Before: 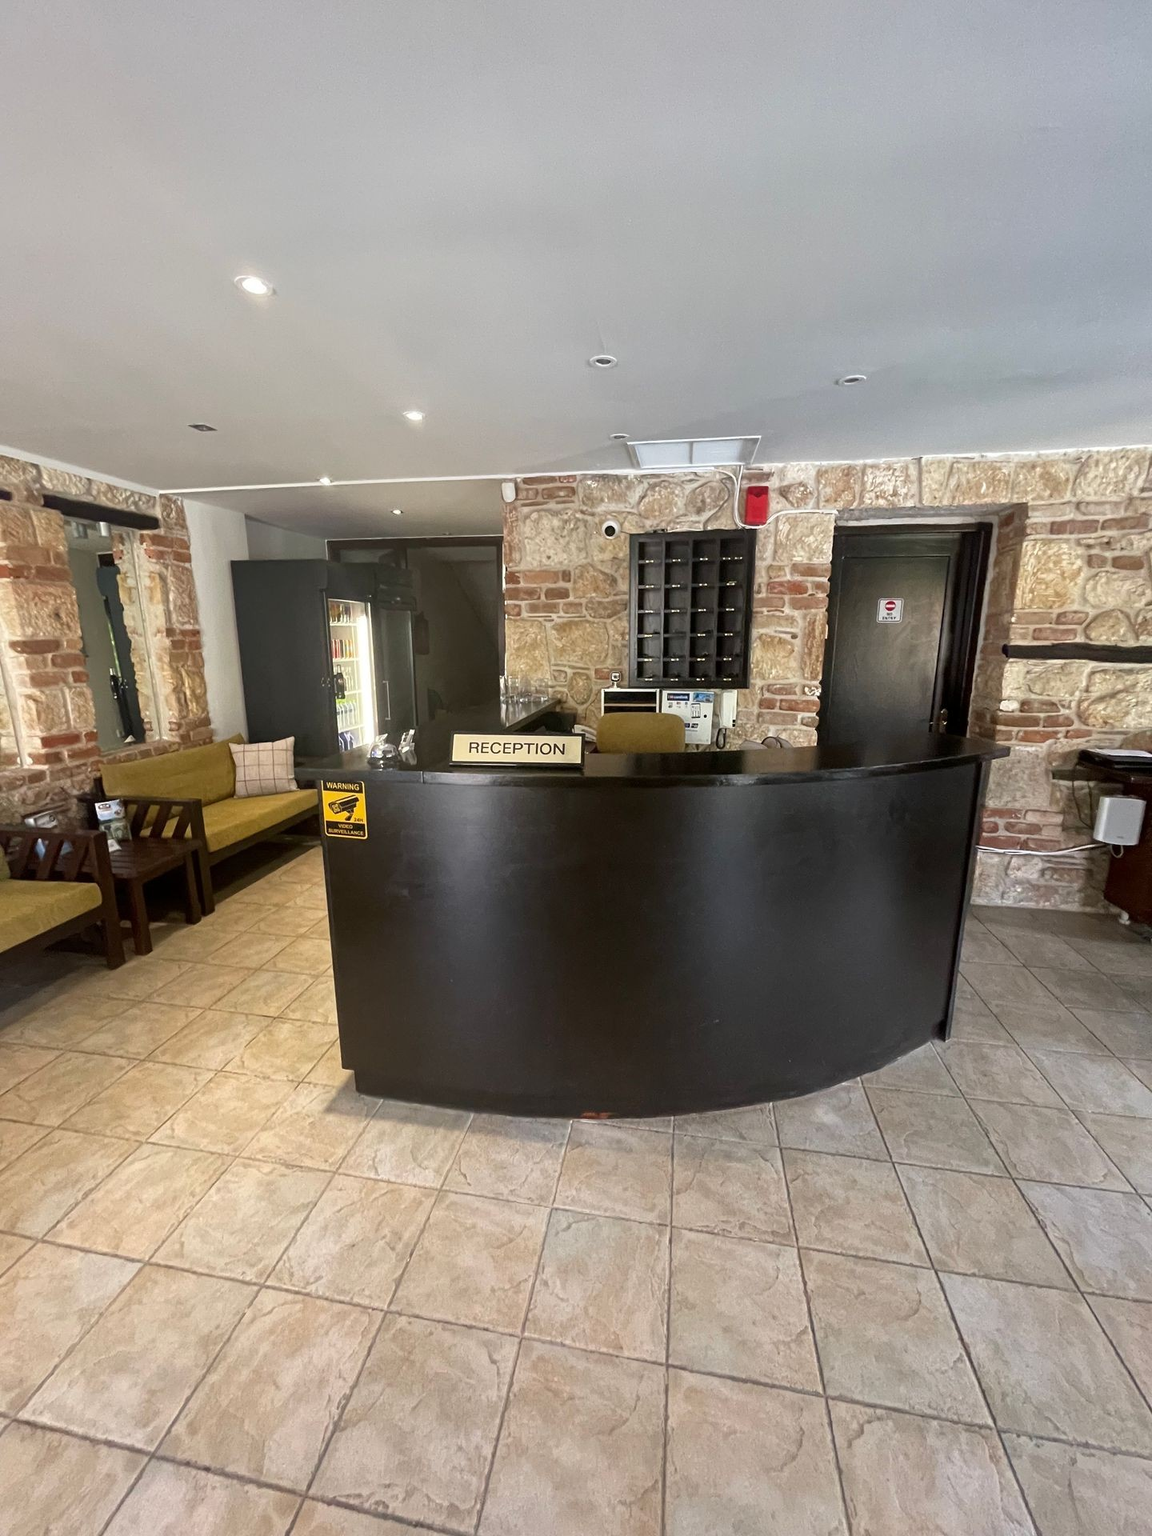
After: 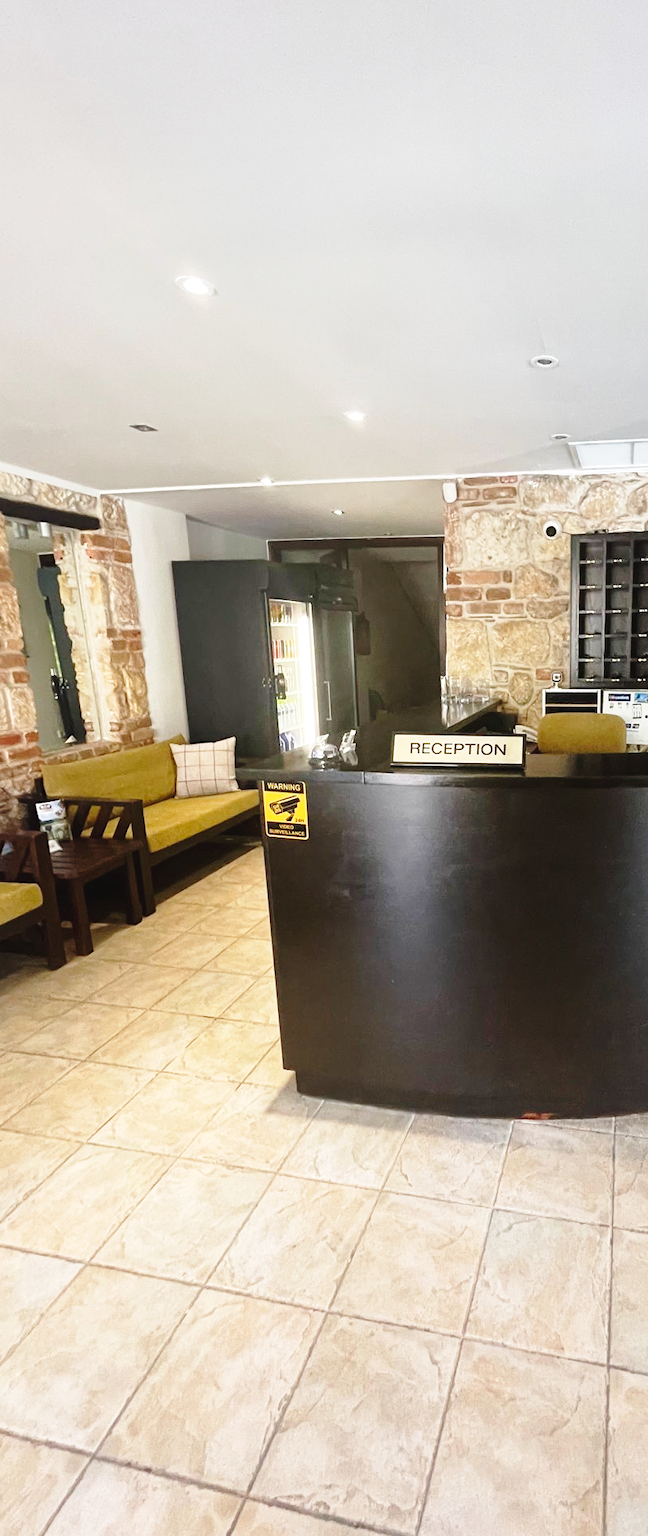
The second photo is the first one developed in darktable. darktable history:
exposure: black level correction -0.004, exposure 0.055 EV, compensate highlight preservation false
base curve: curves: ch0 [(0, 0) (0.028, 0.03) (0.121, 0.232) (0.46, 0.748) (0.859, 0.968) (1, 1)], preserve colors none
crop: left 5.145%, right 38.563%
